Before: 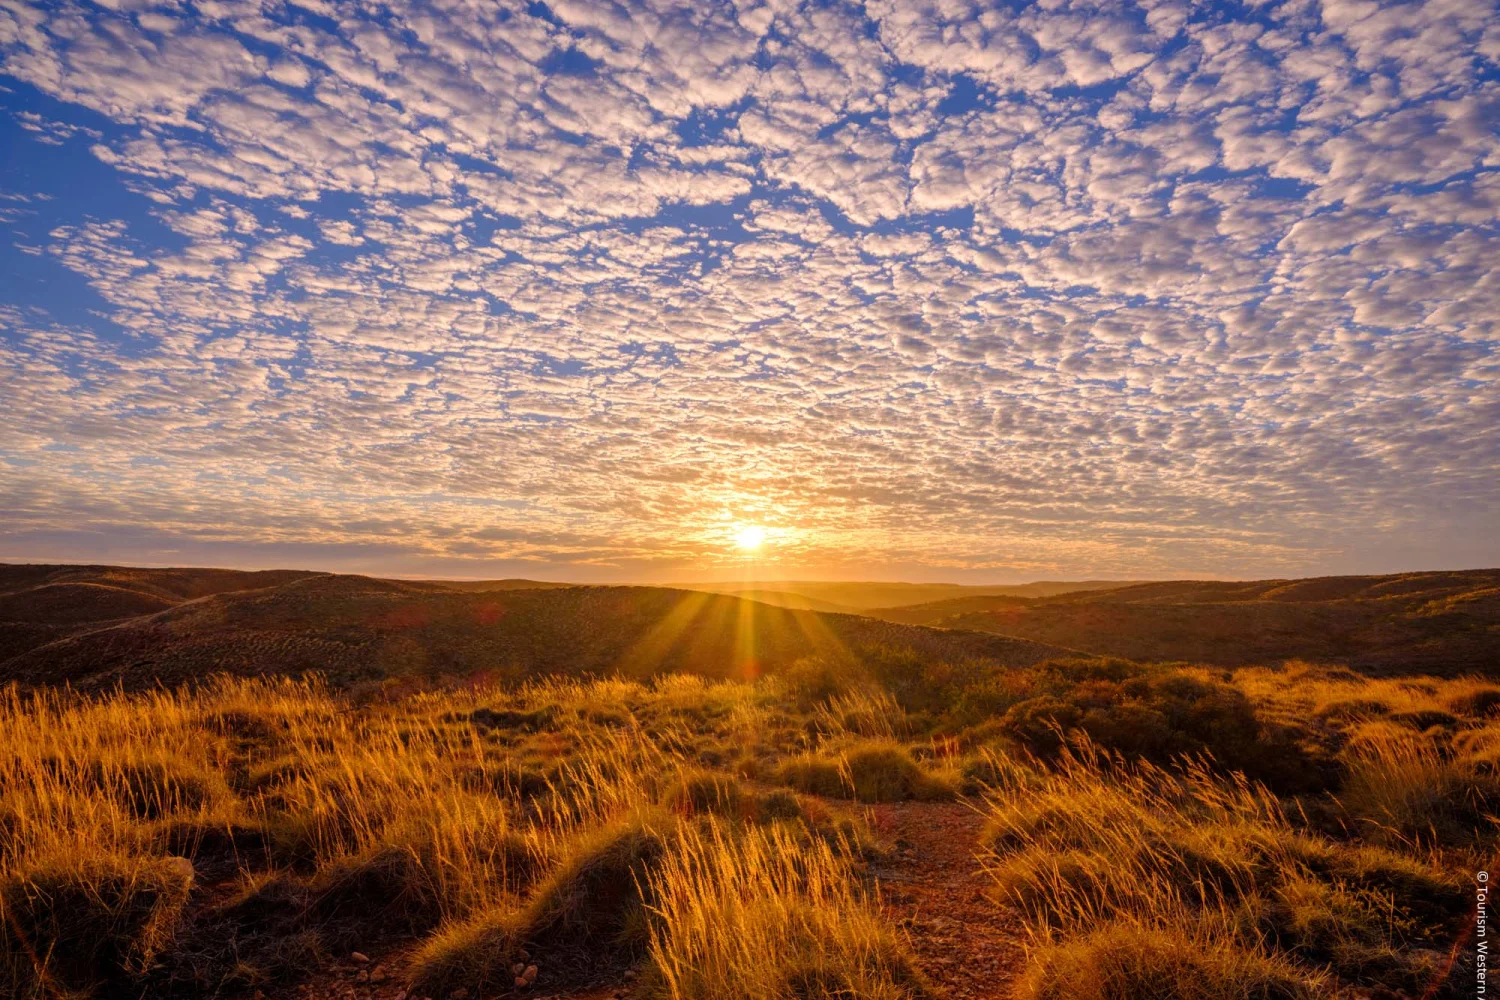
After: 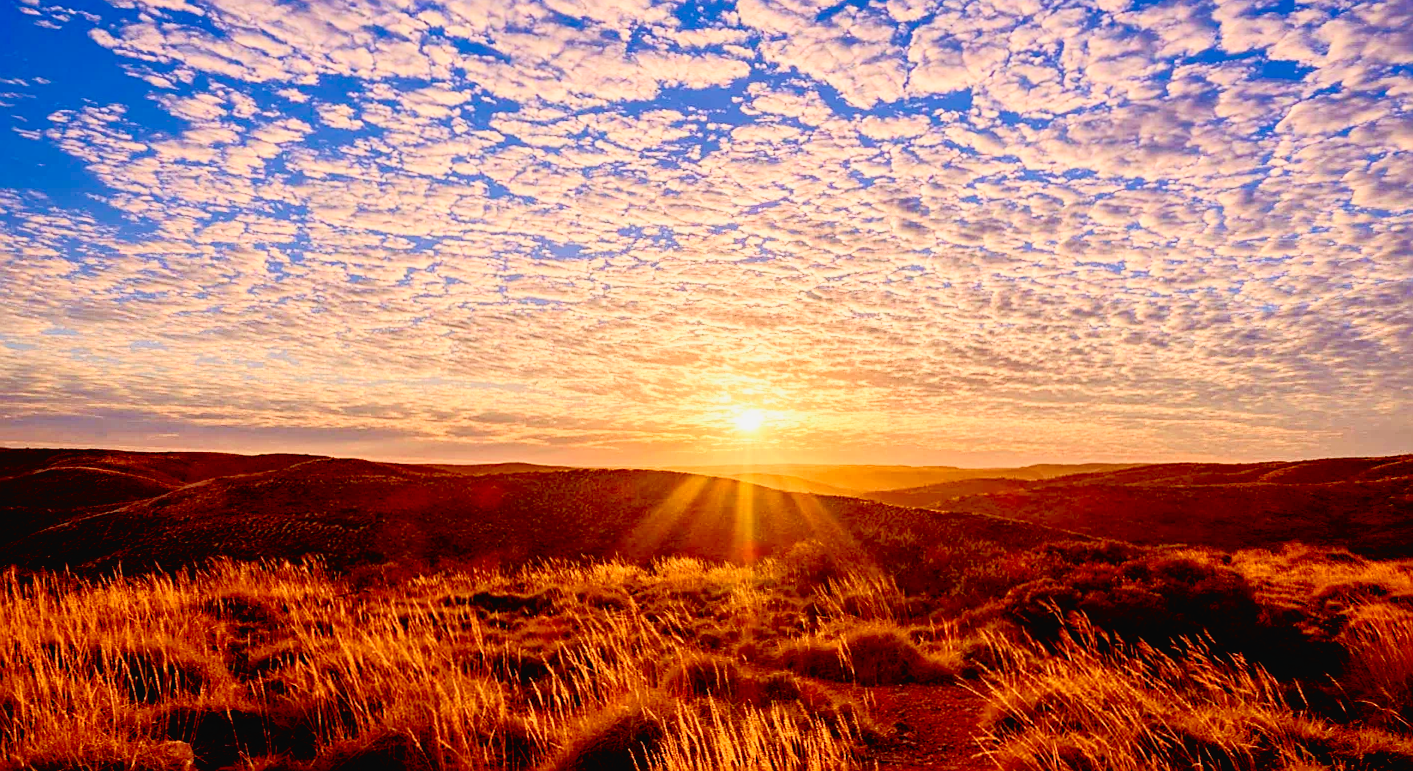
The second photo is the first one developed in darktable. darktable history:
crop and rotate: angle 0.092°, top 11.698%, right 5.573%, bottom 10.978%
shadows and highlights: shadows 43.37, highlights 6.91, highlights color adjustment 78.58%
tone curve: curves: ch0 [(0, 0.013) (0.074, 0.044) (0.251, 0.234) (0.472, 0.511) (0.63, 0.752) (0.746, 0.866) (0.899, 0.956) (1, 1)]; ch1 [(0, 0) (0.08, 0.08) (0.347, 0.394) (0.455, 0.441) (0.5, 0.5) (0.517, 0.53) (0.563, 0.611) (0.617, 0.682) (0.756, 0.788) (0.92, 0.92) (1, 1)]; ch2 [(0, 0) (0.096, 0.056) (0.304, 0.204) (0.5, 0.5) (0.539, 0.575) (0.597, 0.644) (0.92, 0.92) (1, 1)], color space Lab, independent channels, preserve colors none
filmic rgb: black relative exposure -7.77 EV, white relative exposure 4.43 EV, threshold 3.04 EV, hardness 3.75, latitude 49.54%, contrast 1.101, preserve chrominance no, color science v5 (2021), enable highlight reconstruction true
contrast equalizer: octaves 7, y [[0.5 ×4, 0.483, 0.43], [0.5 ×6], [0.5 ×6], [0 ×6], [0 ×6]], mix -0.281
sharpen: on, module defaults
